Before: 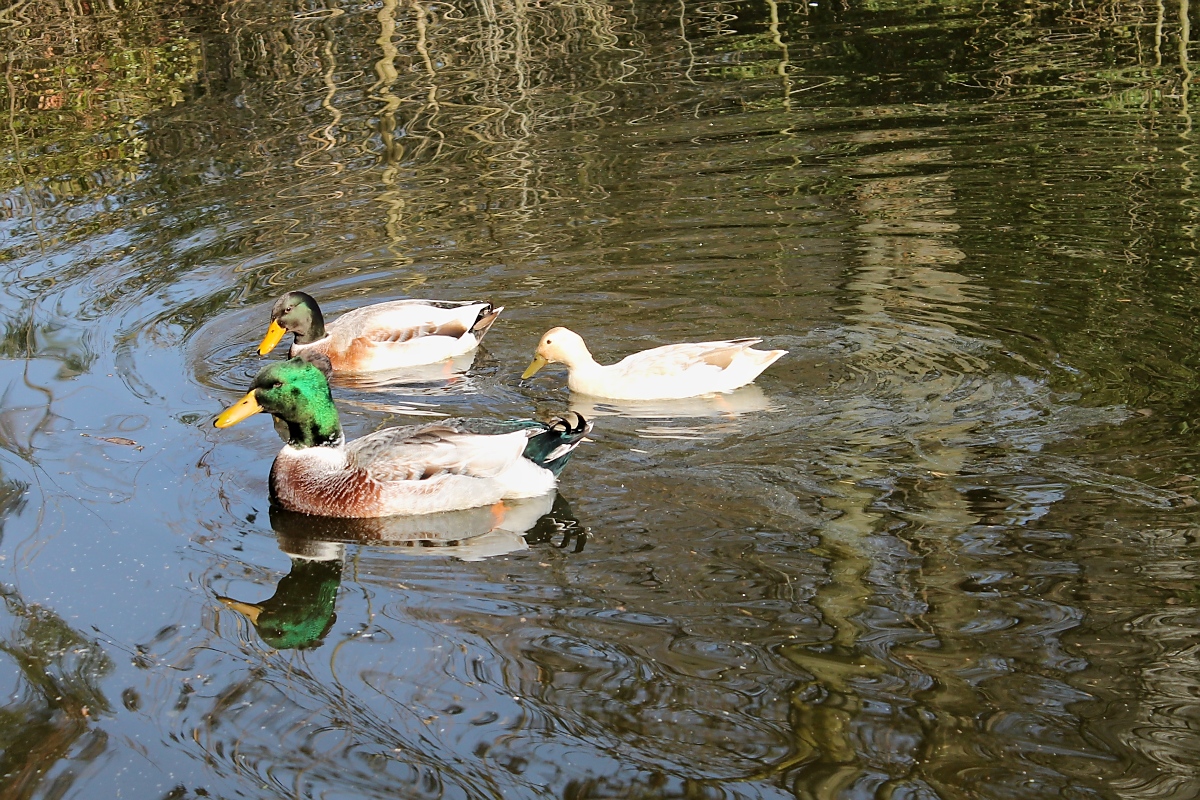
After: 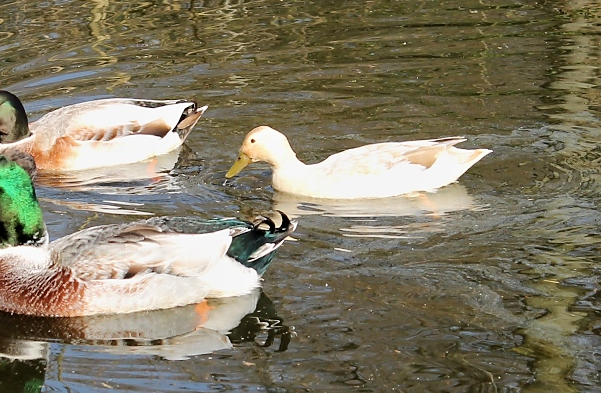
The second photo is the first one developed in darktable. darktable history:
crop: left 24.726%, top 25.233%, right 25.126%, bottom 25.53%
